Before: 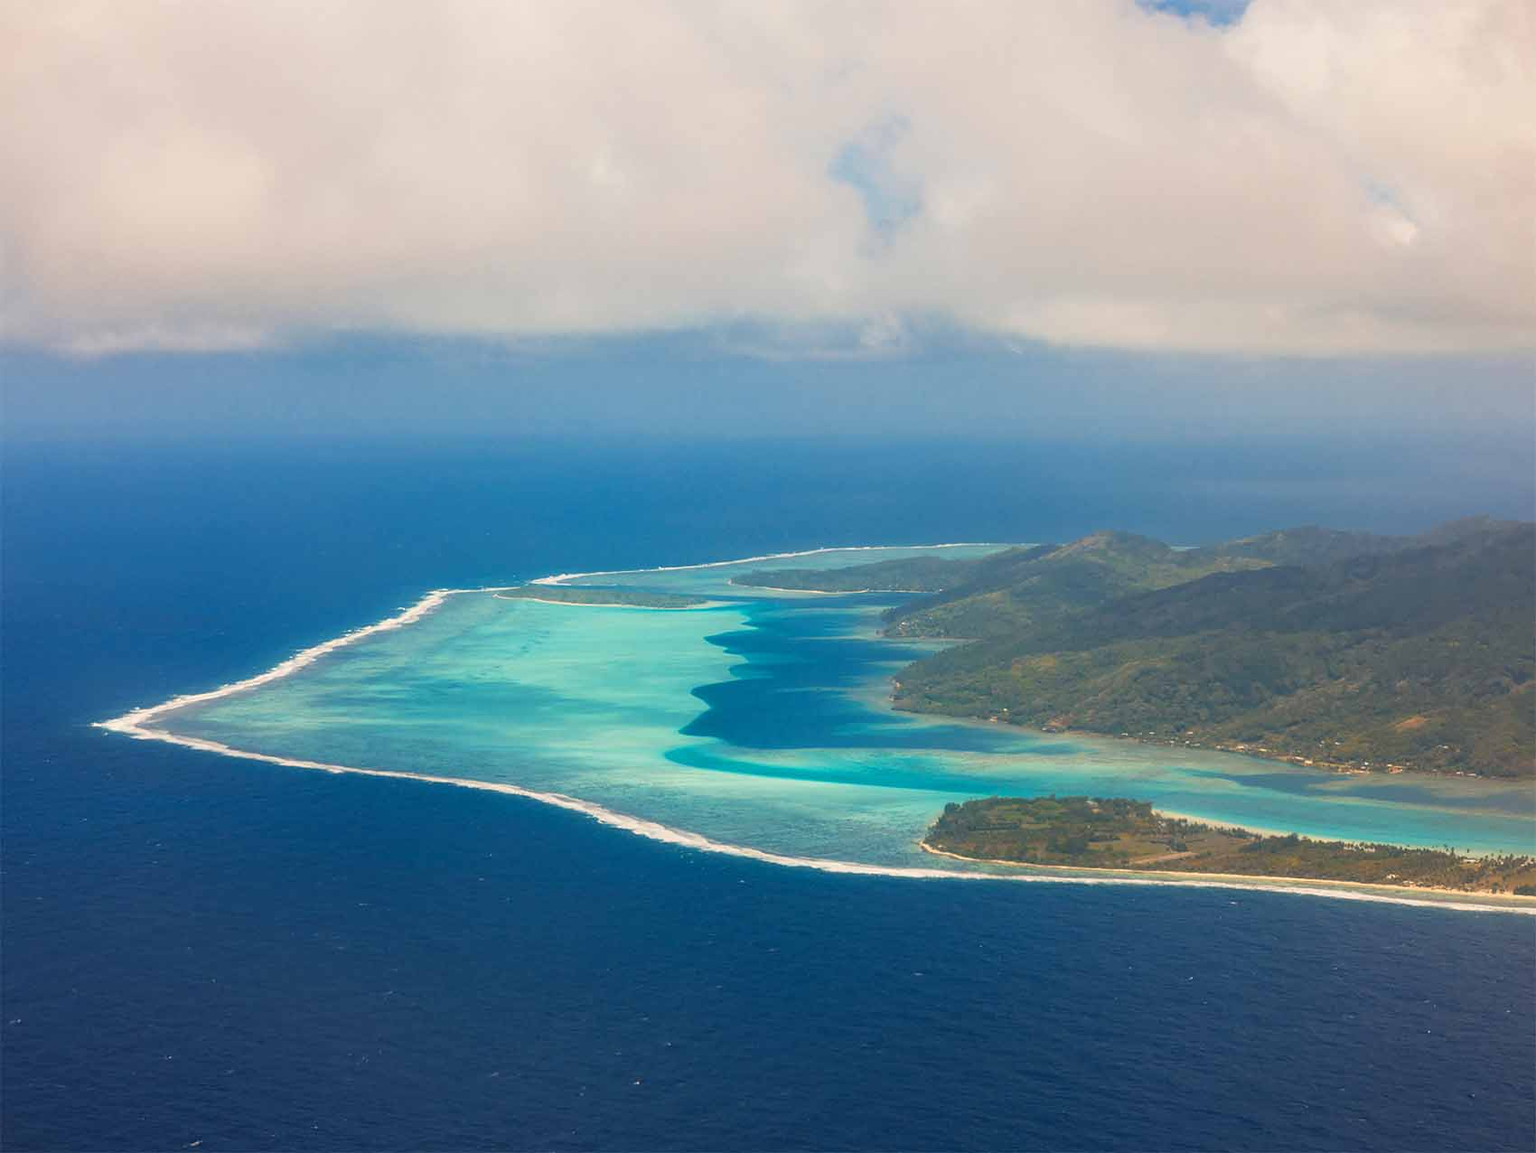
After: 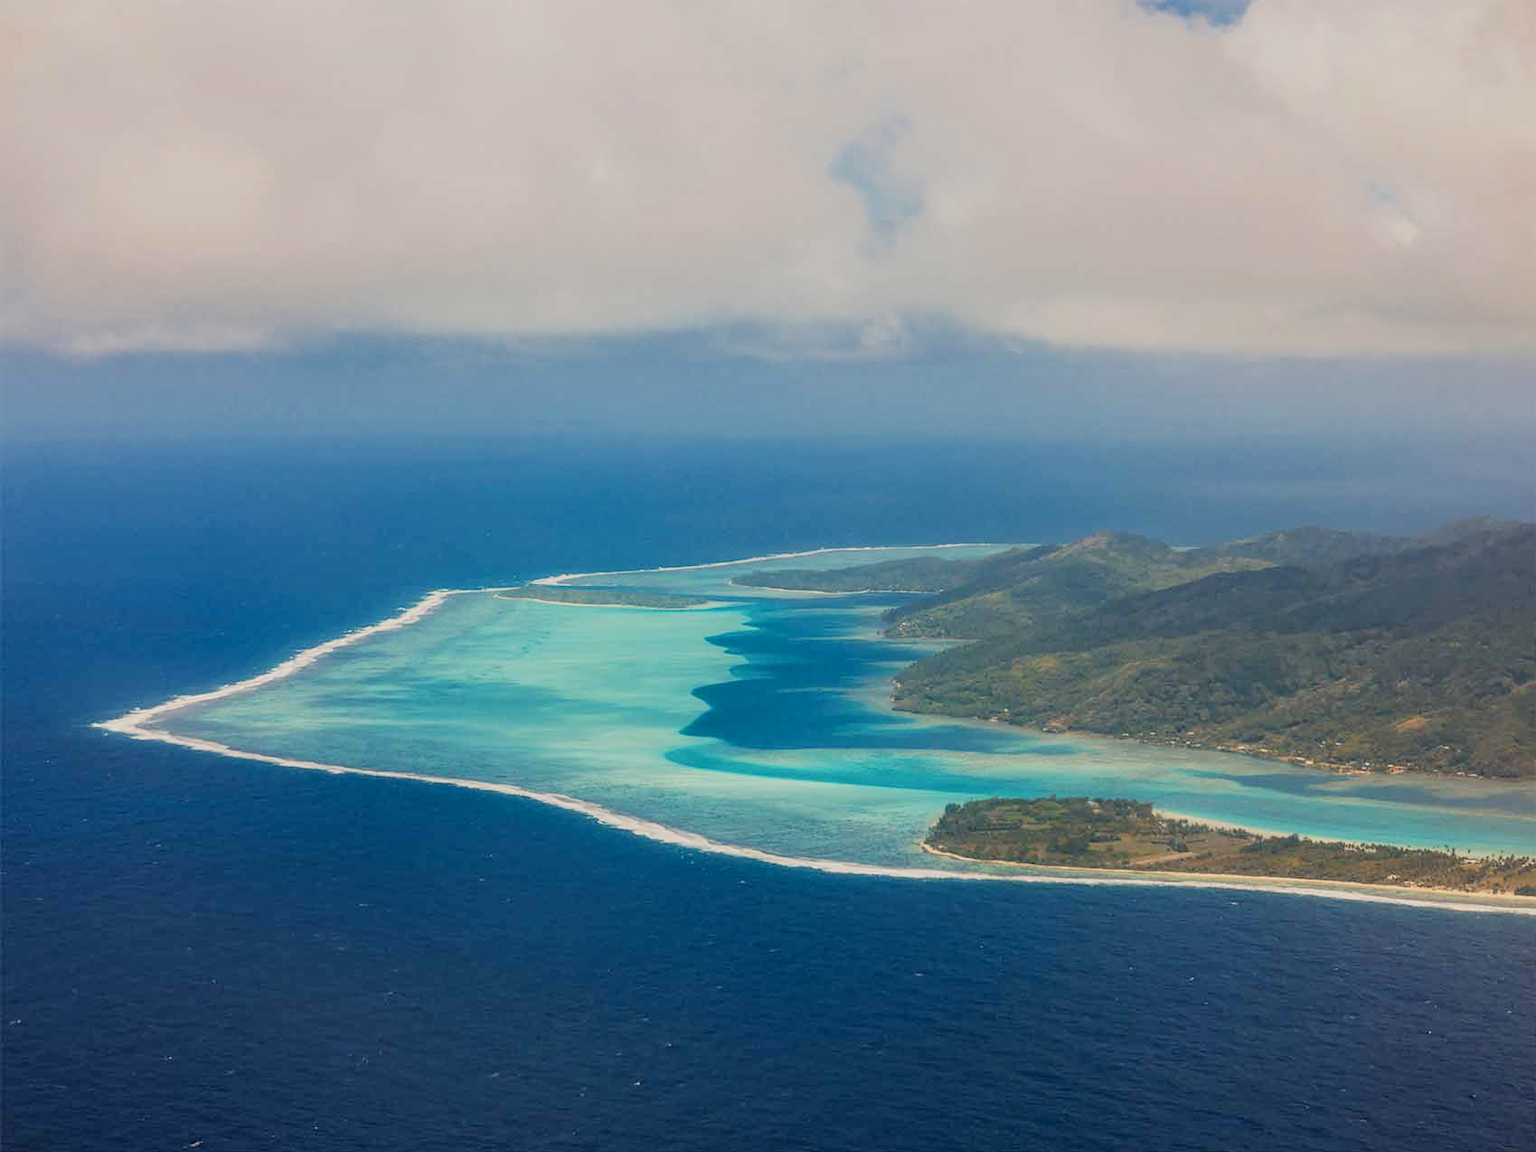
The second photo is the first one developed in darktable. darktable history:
filmic rgb: black relative exposure -7.65 EV, white relative exposure 4.56 EV, hardness 3.61
local contrast: on, module defaults
tone equalizer: edges refinement/feathering 500, mask exposure compensation -1.57 EV, preserve details no
